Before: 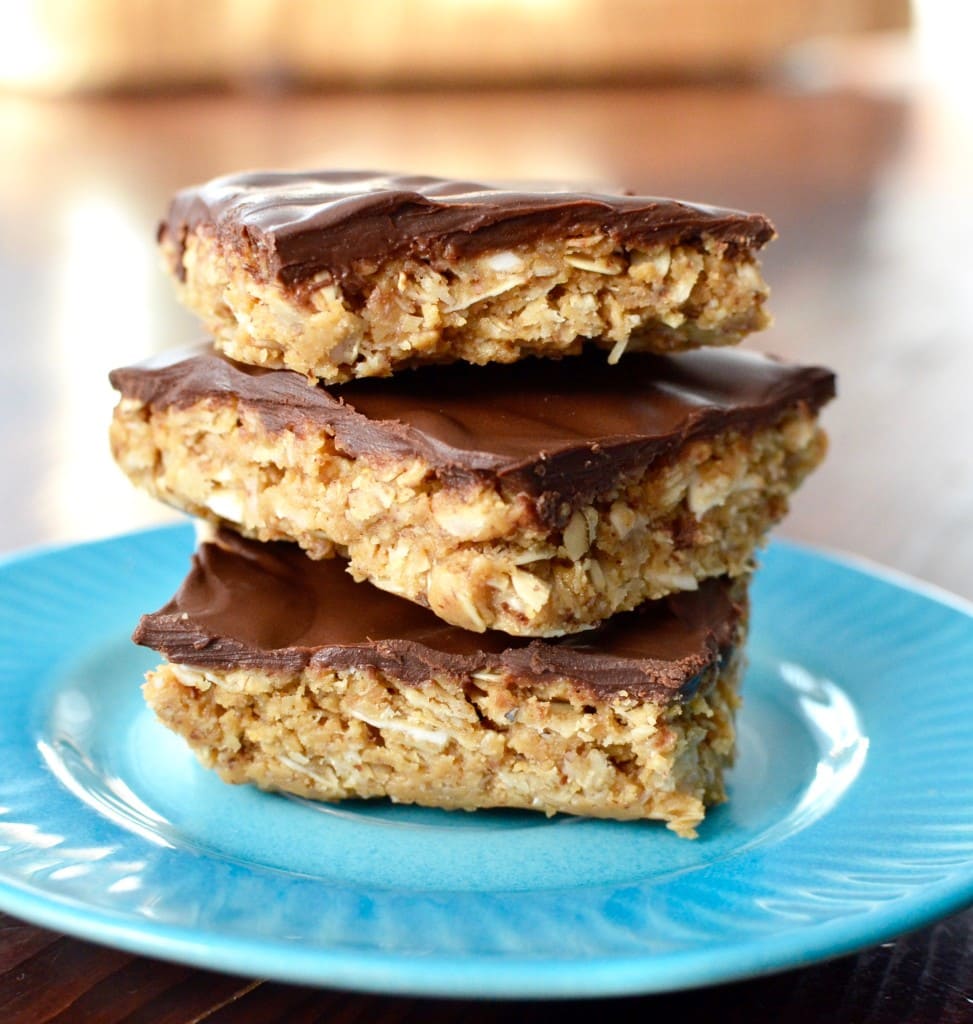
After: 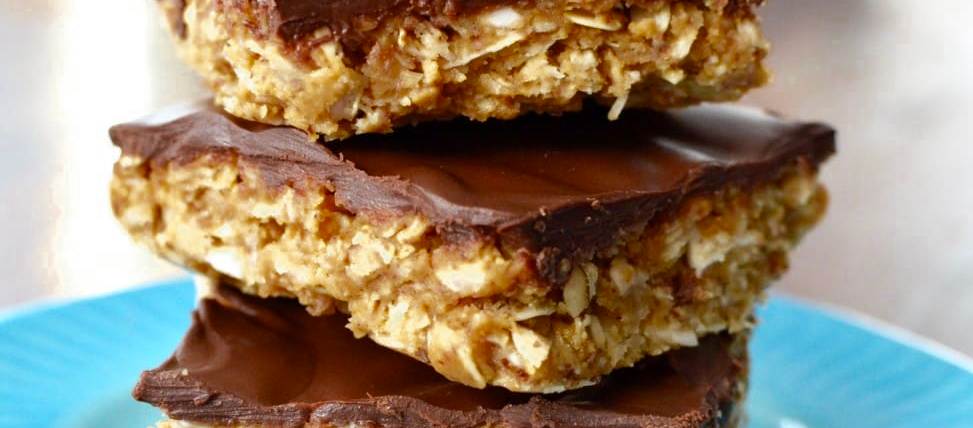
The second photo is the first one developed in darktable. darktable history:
color zones: curves: ch0 [(0.11, 0.396) (0.195, 0.36) (0.25, 0.5) (0.303, 0.412) (0.357, 0.544) (0.75, 0.5) (0.967, 0.328)]; ch1 [(0, 0.468) (0.112, 0.512) (0.202, 0.6) (0.25, 0.5) (0.307, 0.352) (0.357, 0.544) (0.75, 0.5) (0.963, 0.524)]
crop and rotate: top 23.84%, bottom 34.294%
